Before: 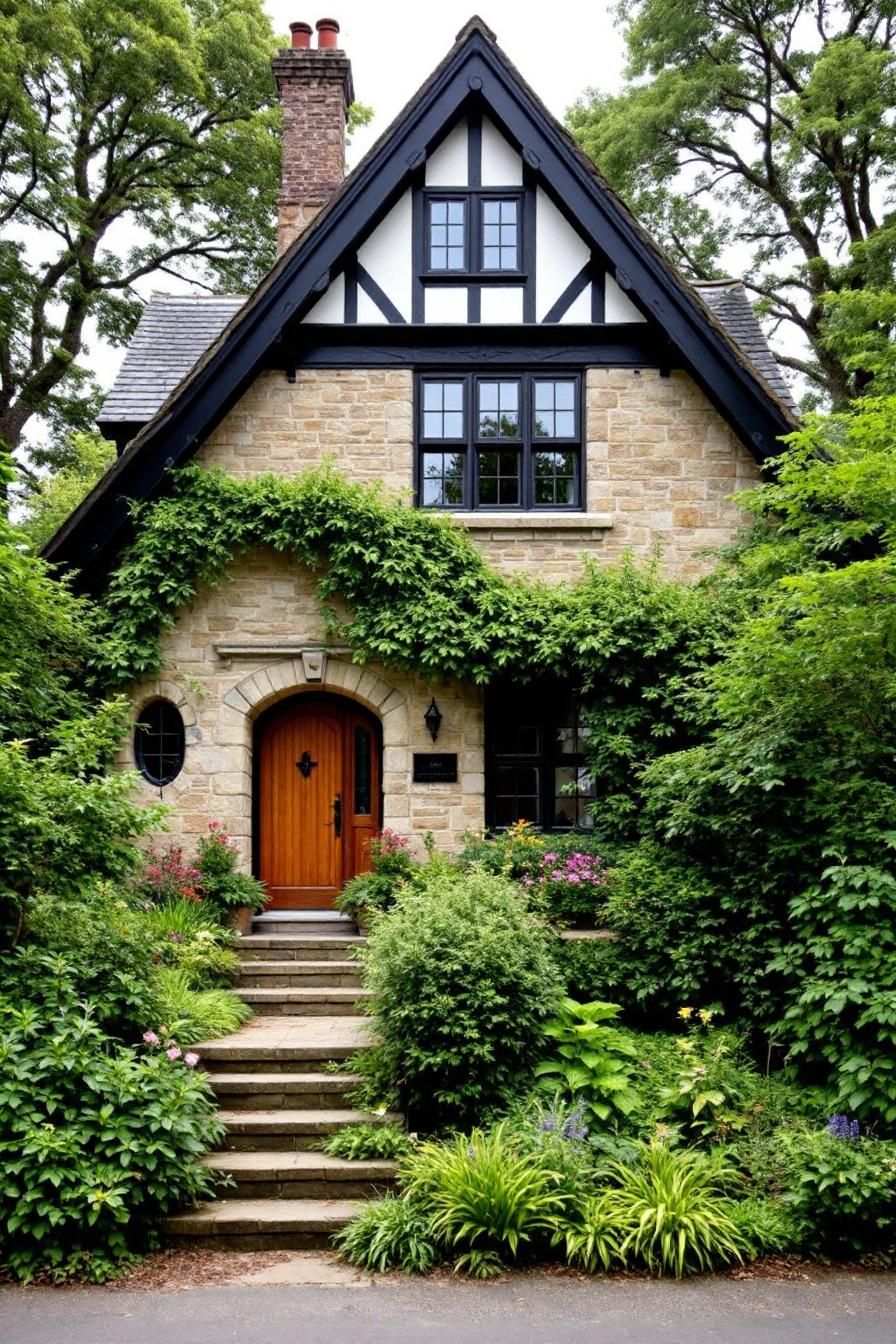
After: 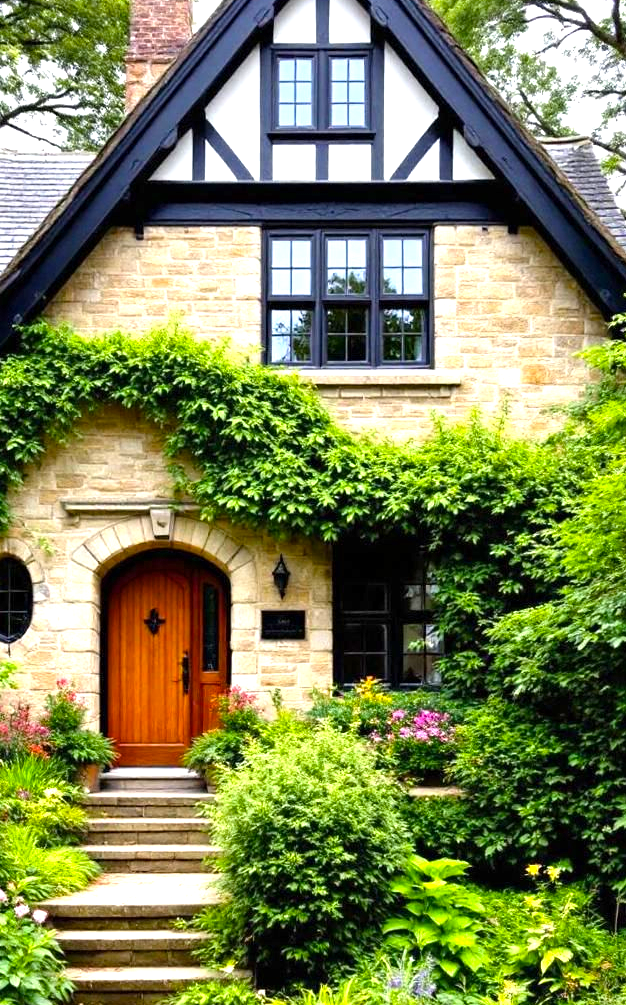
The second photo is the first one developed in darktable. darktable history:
crop and rotate: left 17.046%, top 10.659%, right 12.989%, bottom 14.553%
color balance rgb: perceptual saturation grading › global saturation 30%, global vibrance 10%
exposure: exposure 0.95 EV, compensate highlight preservation false
